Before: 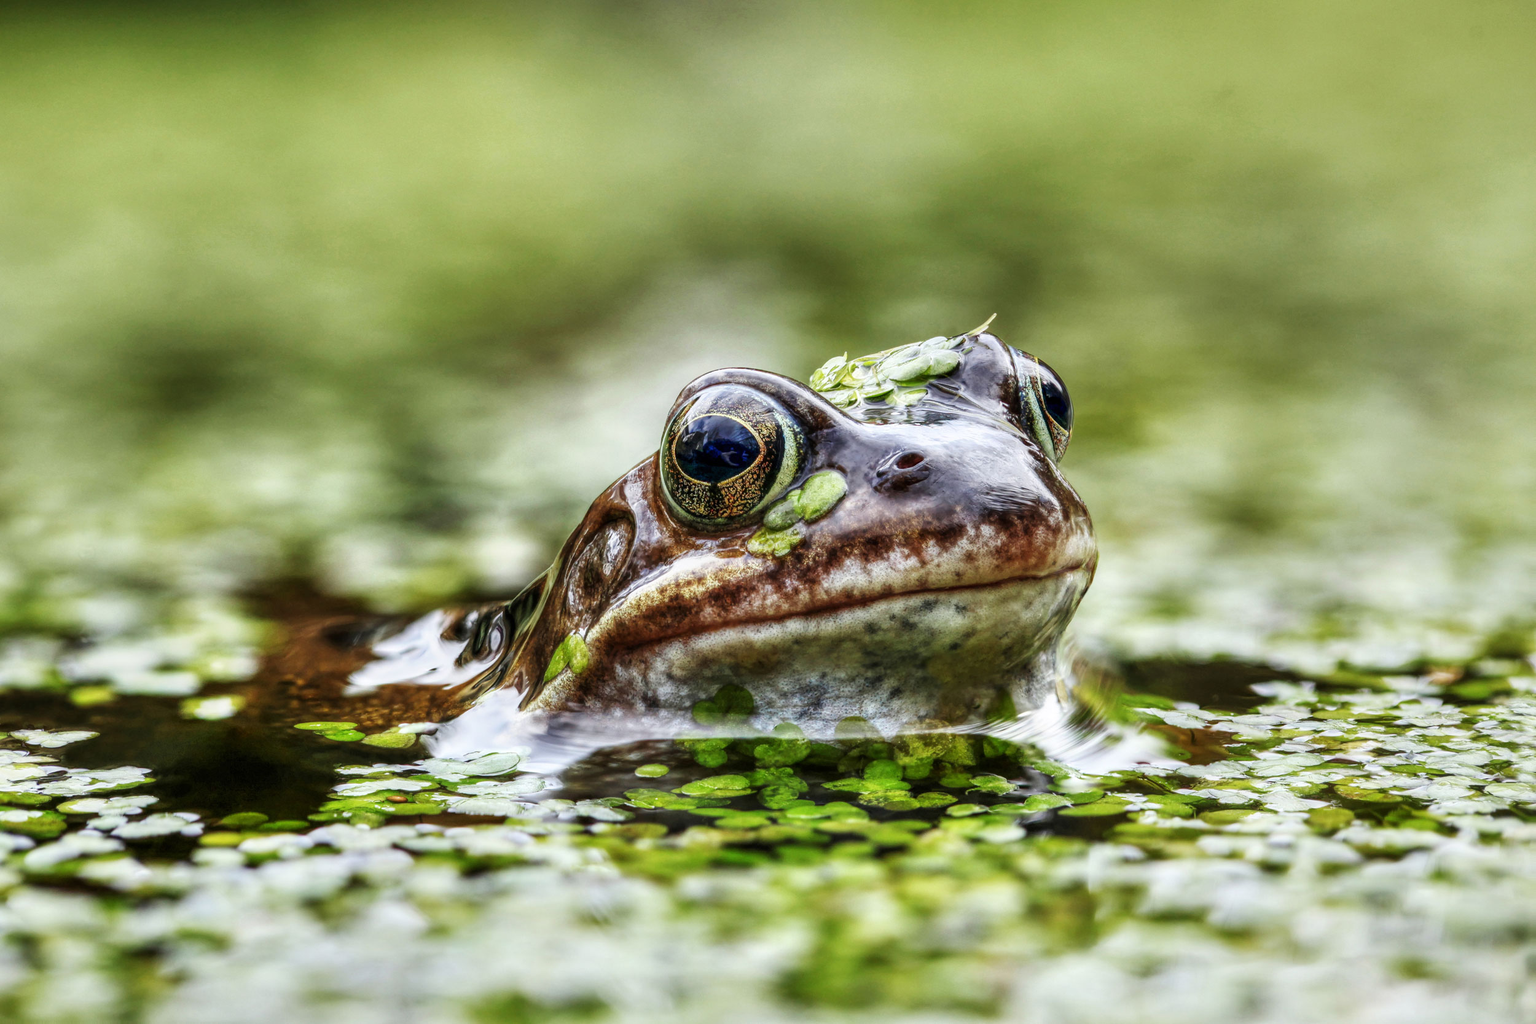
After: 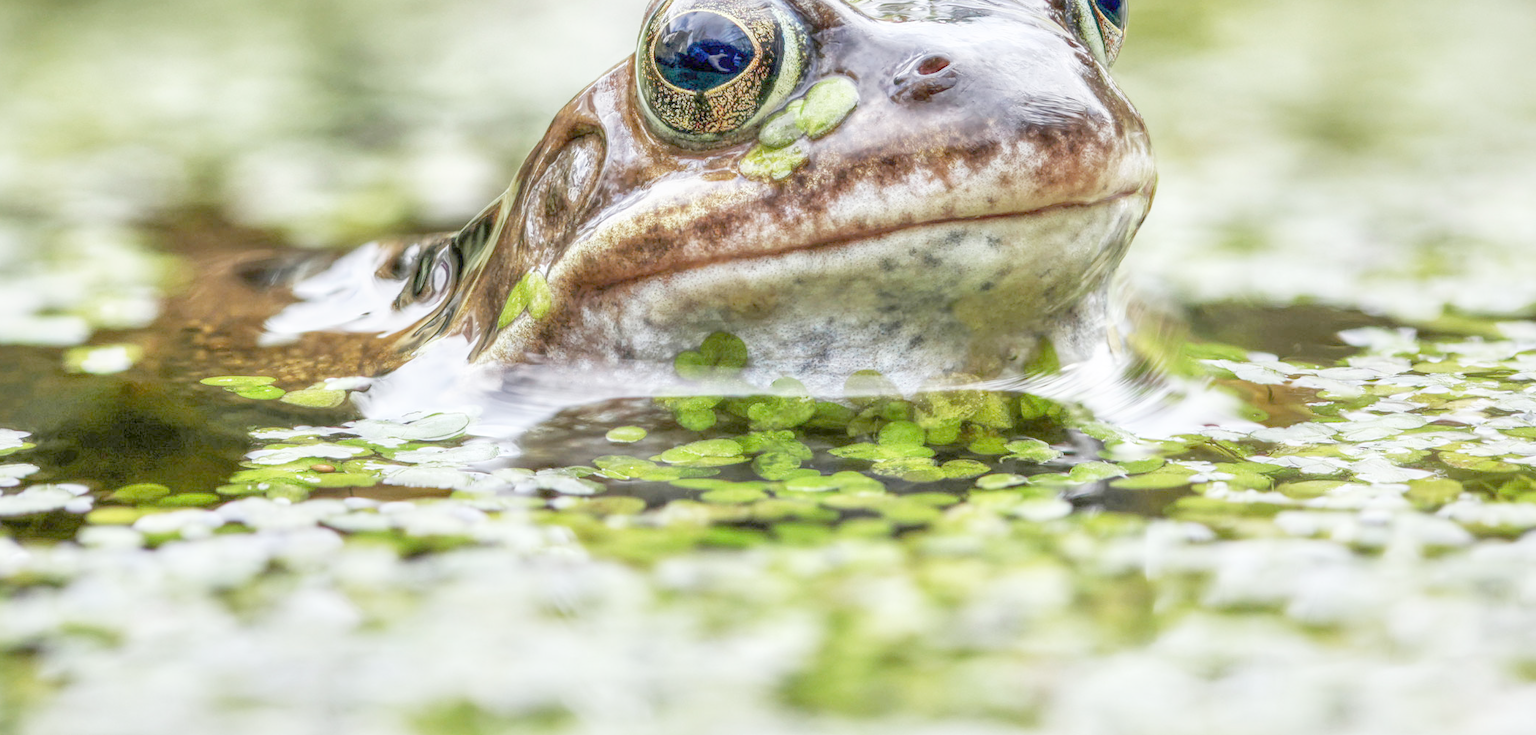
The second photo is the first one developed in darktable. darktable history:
crop: left 8.214%, top 39.657%, right 7.768%
